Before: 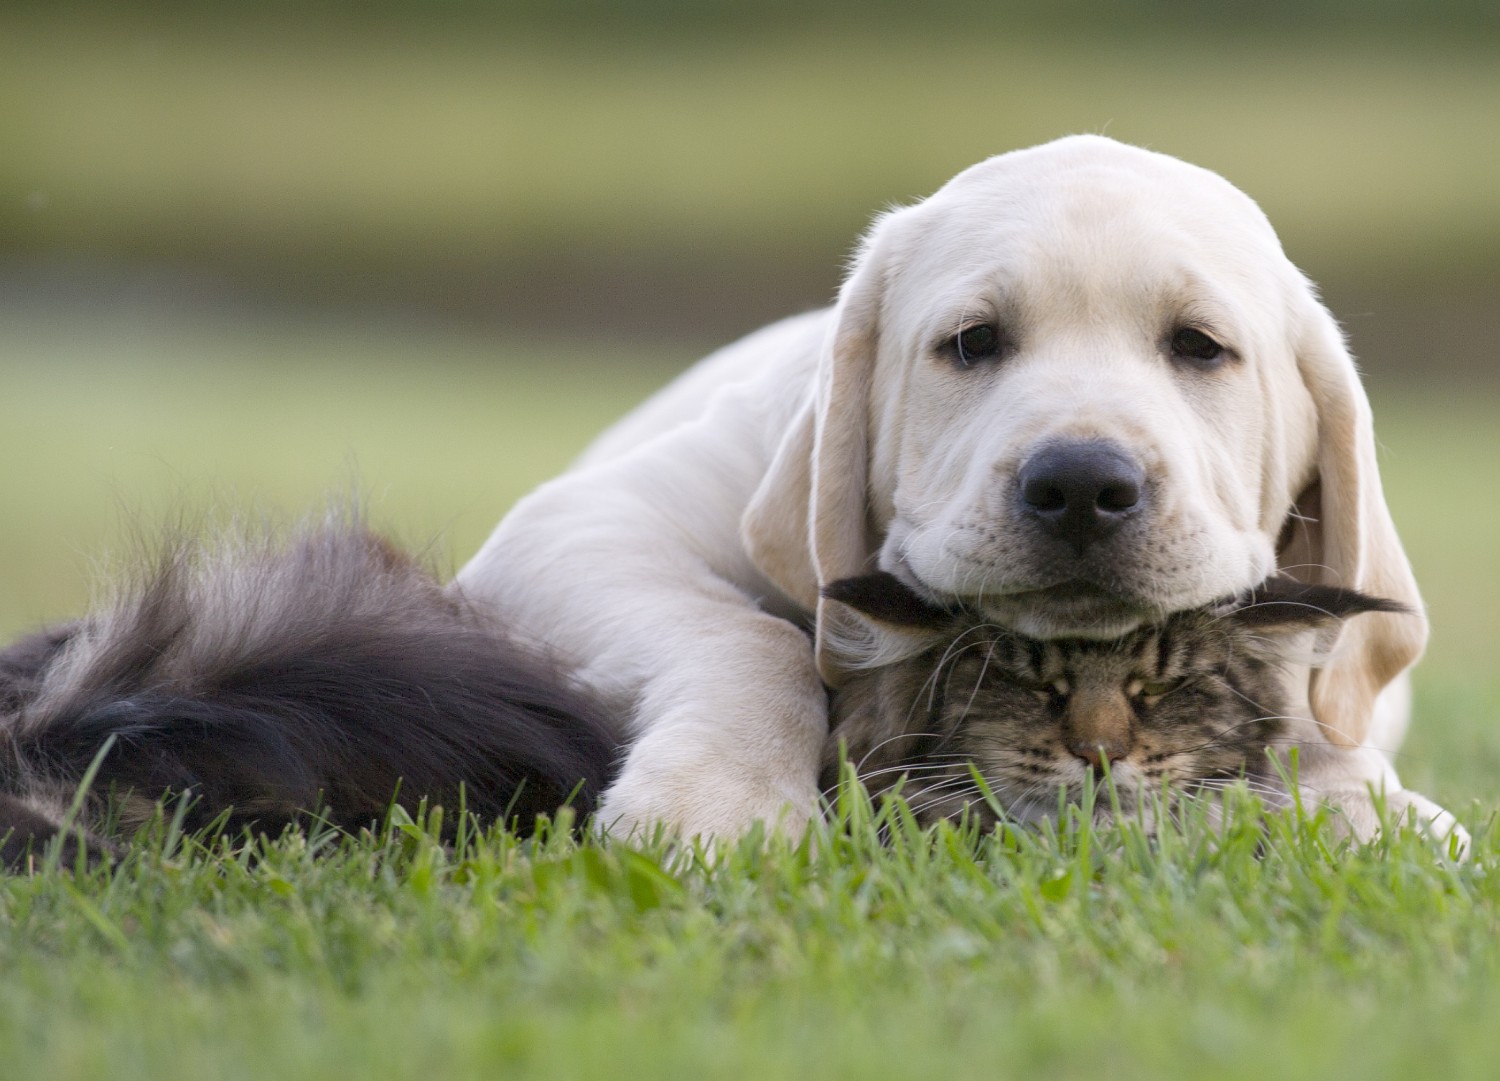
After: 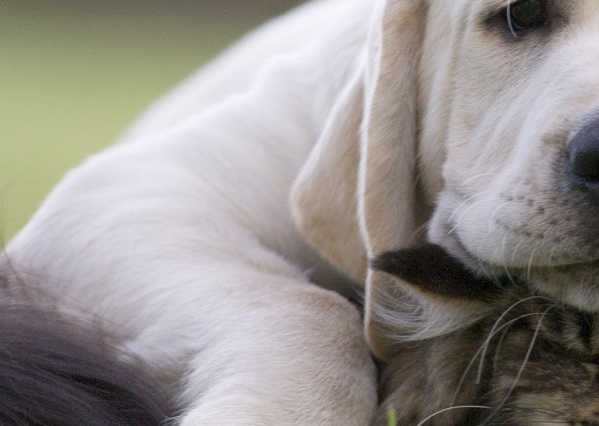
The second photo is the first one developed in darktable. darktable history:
crop: left 30.132%, top 30.429%, right 29.884%, bottom 30.14%
